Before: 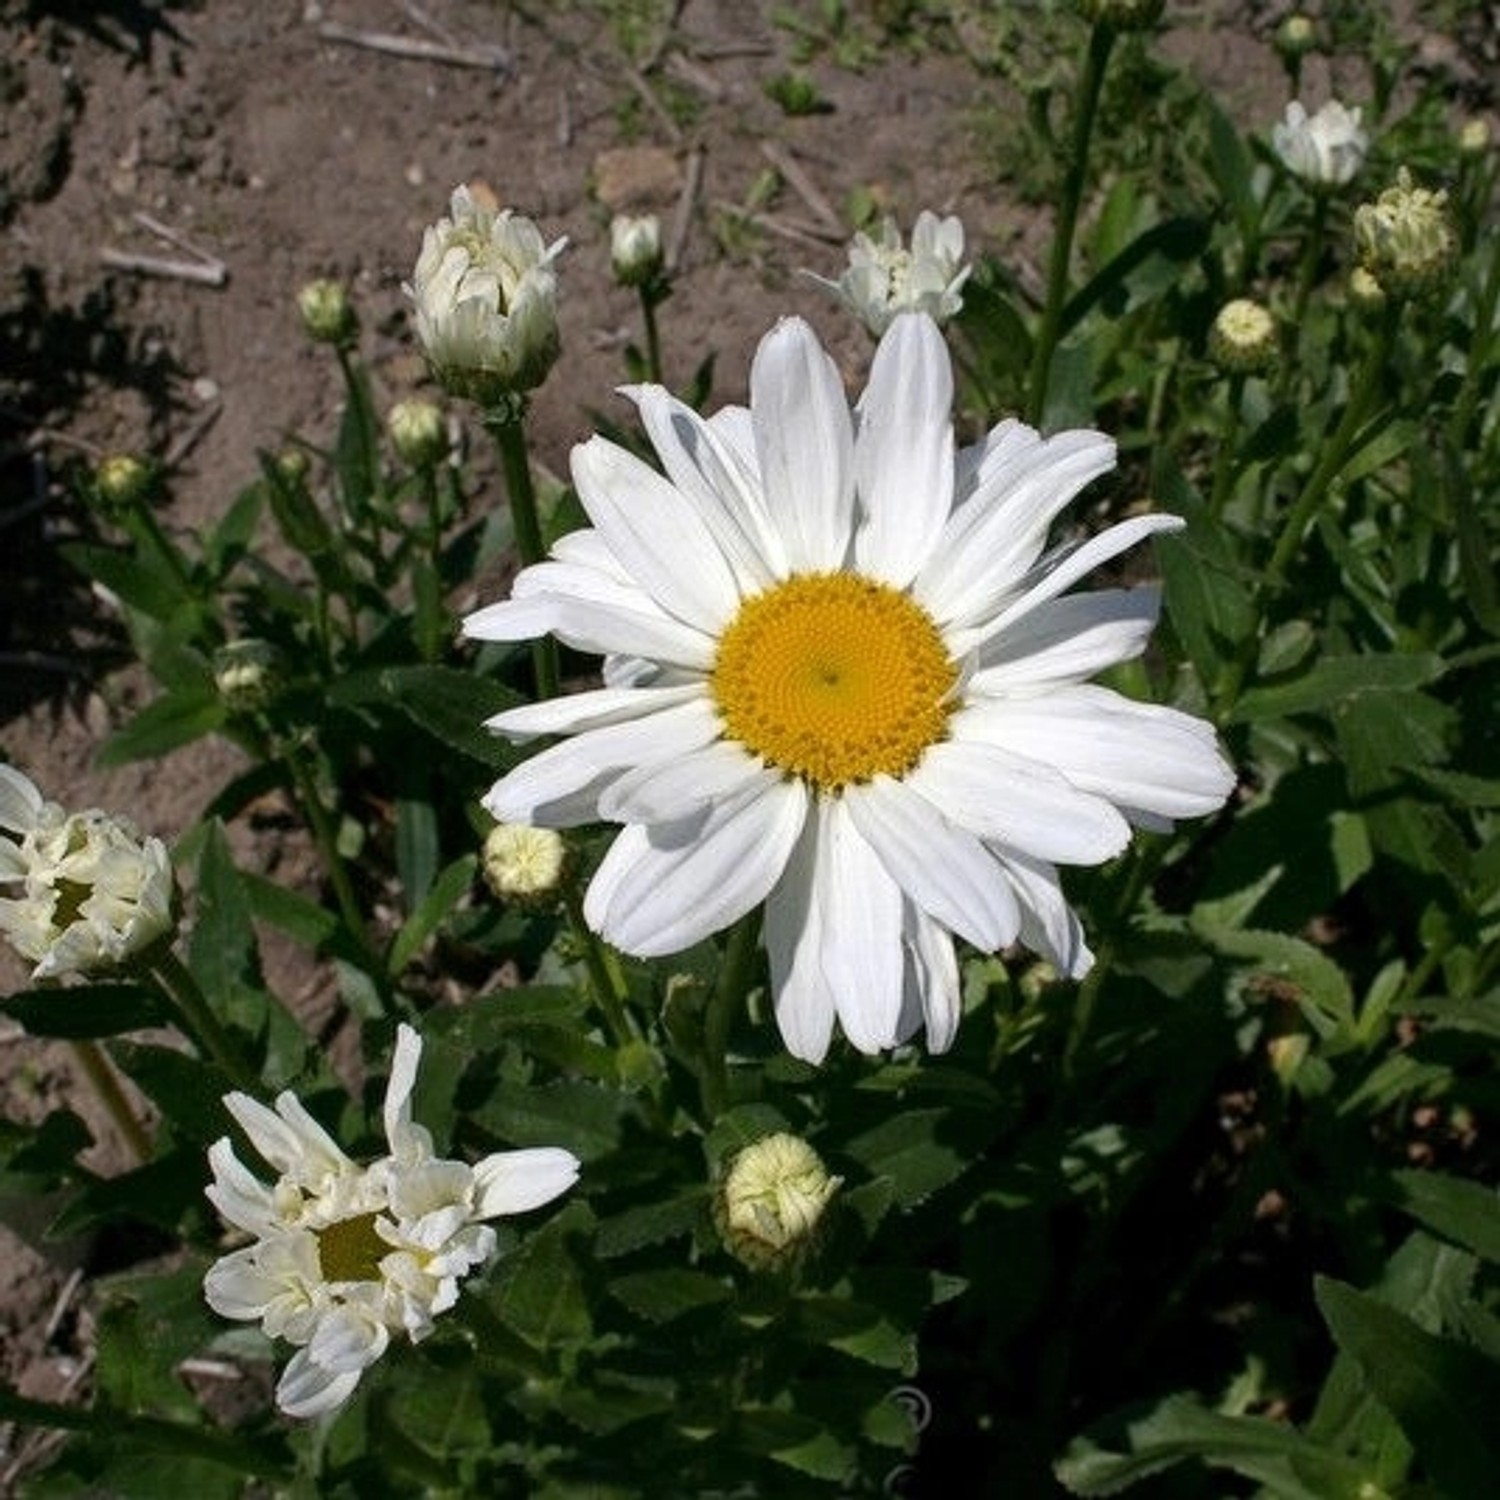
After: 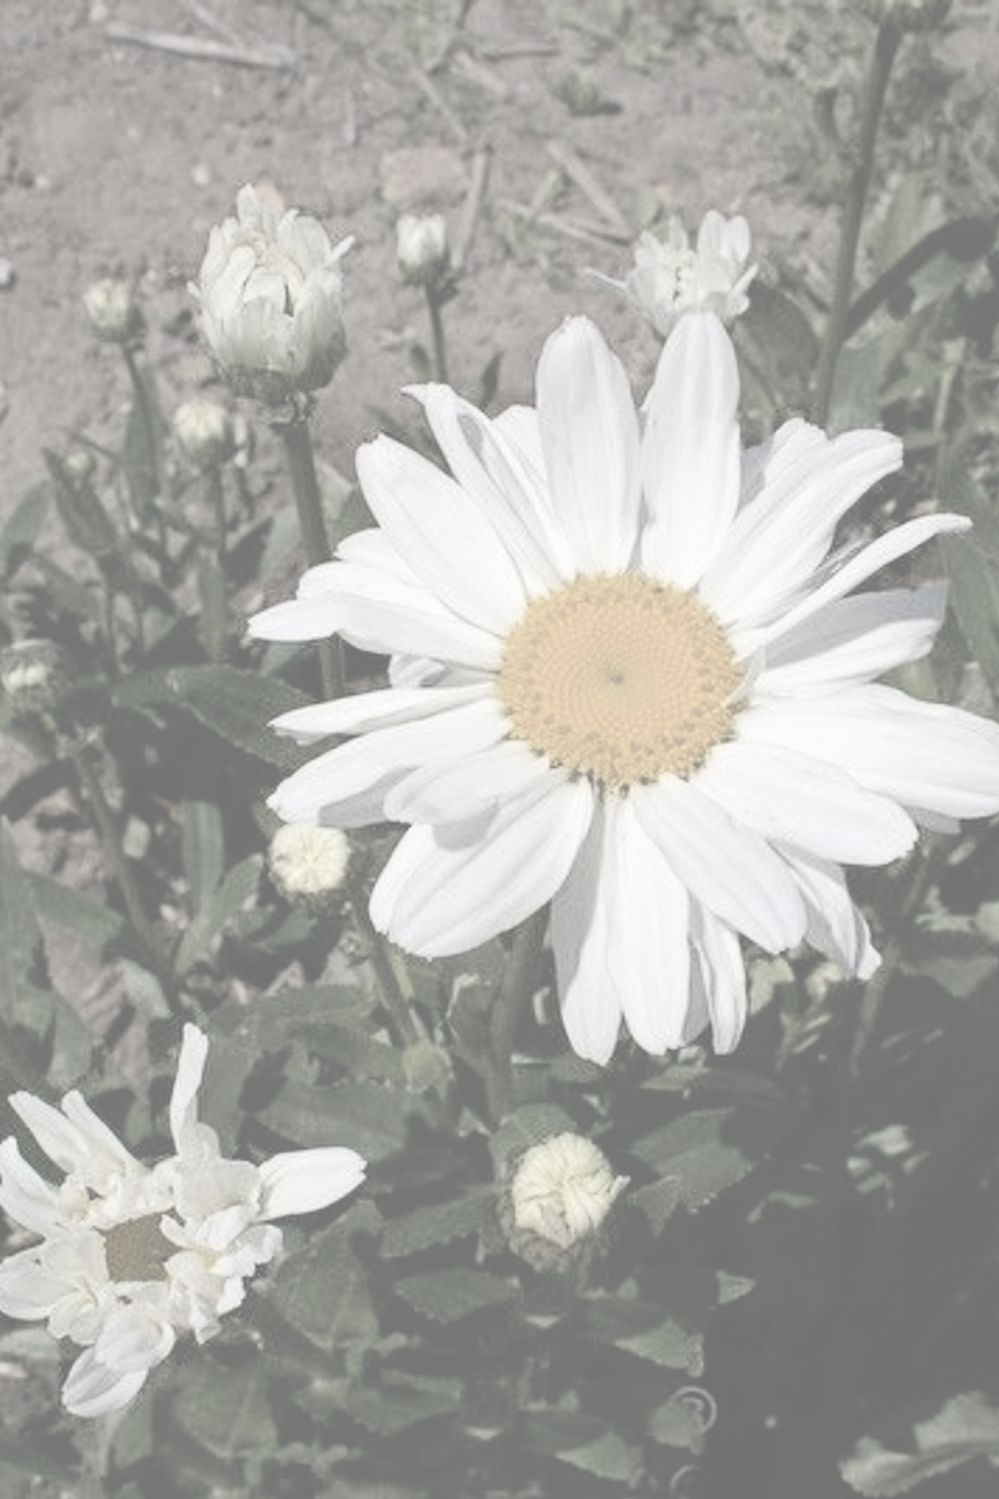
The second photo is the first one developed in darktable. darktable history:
contrast brightness saturation: contrast -0.32, brightness 0.75, saturation -0.78
tone equalizer: -8 EV -0.75 EV, -7 EV -0.7 EV, -6 EV -0.6 EV, -5 EV -0.4 EV, -3 EV 0.4 EV, -2 EV 0.6 EV, -1 EV 0.7 EV, +0 EV 0.75 EV, edges refinement/feathering 500, mask exposure compensation -1.57 EV, preserve details no
crop and rotate: left 14.292%, right 19.041%
